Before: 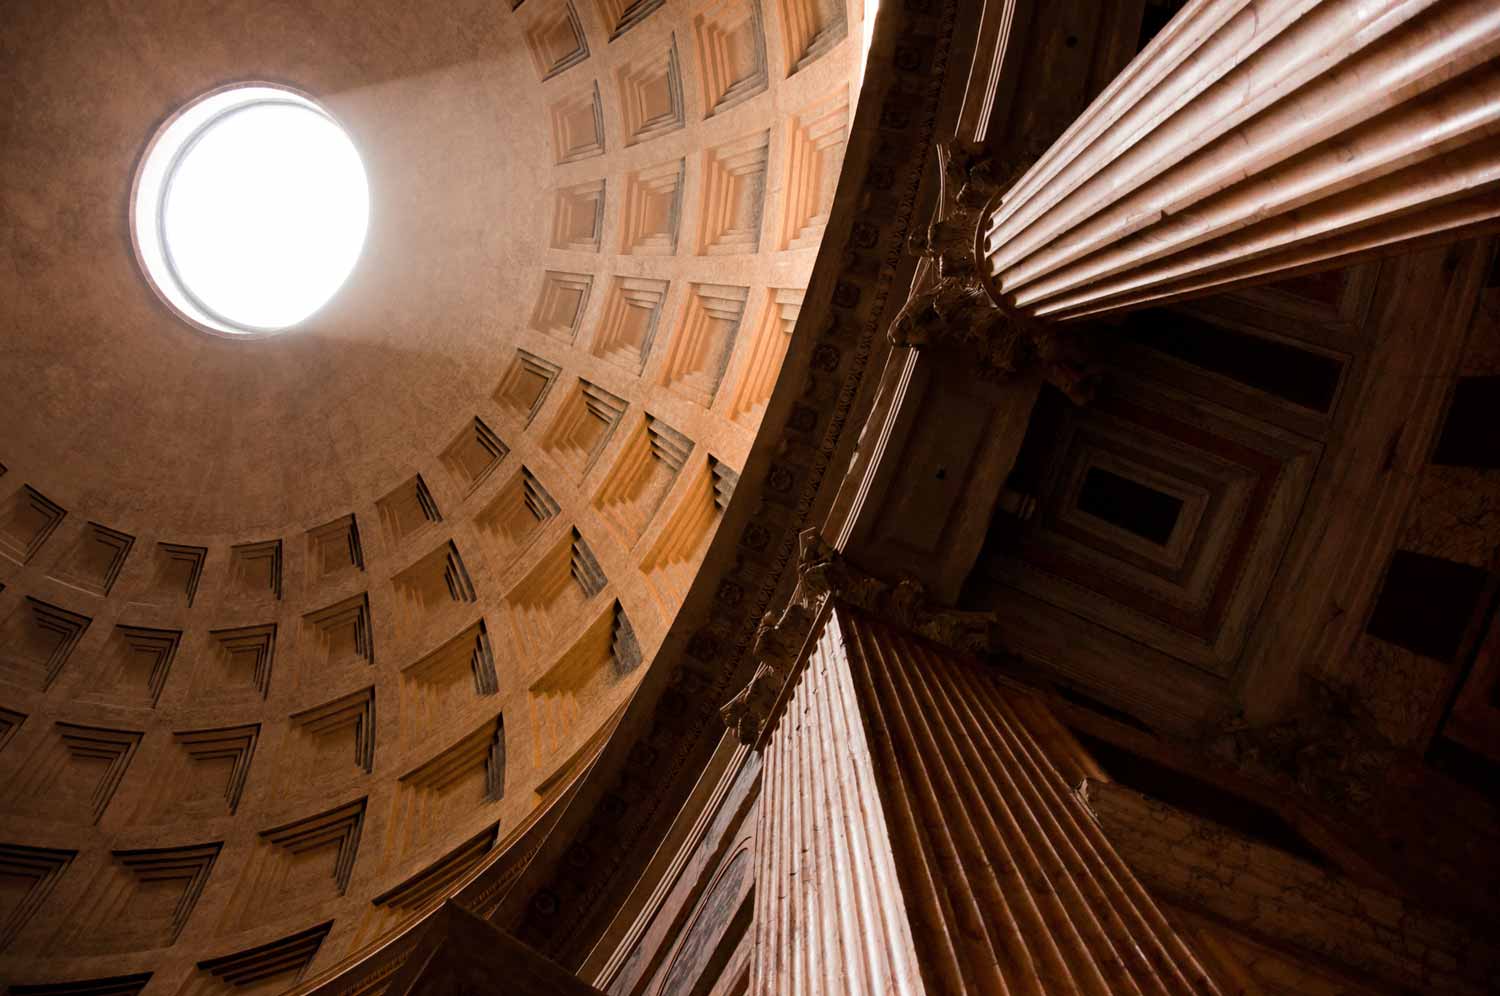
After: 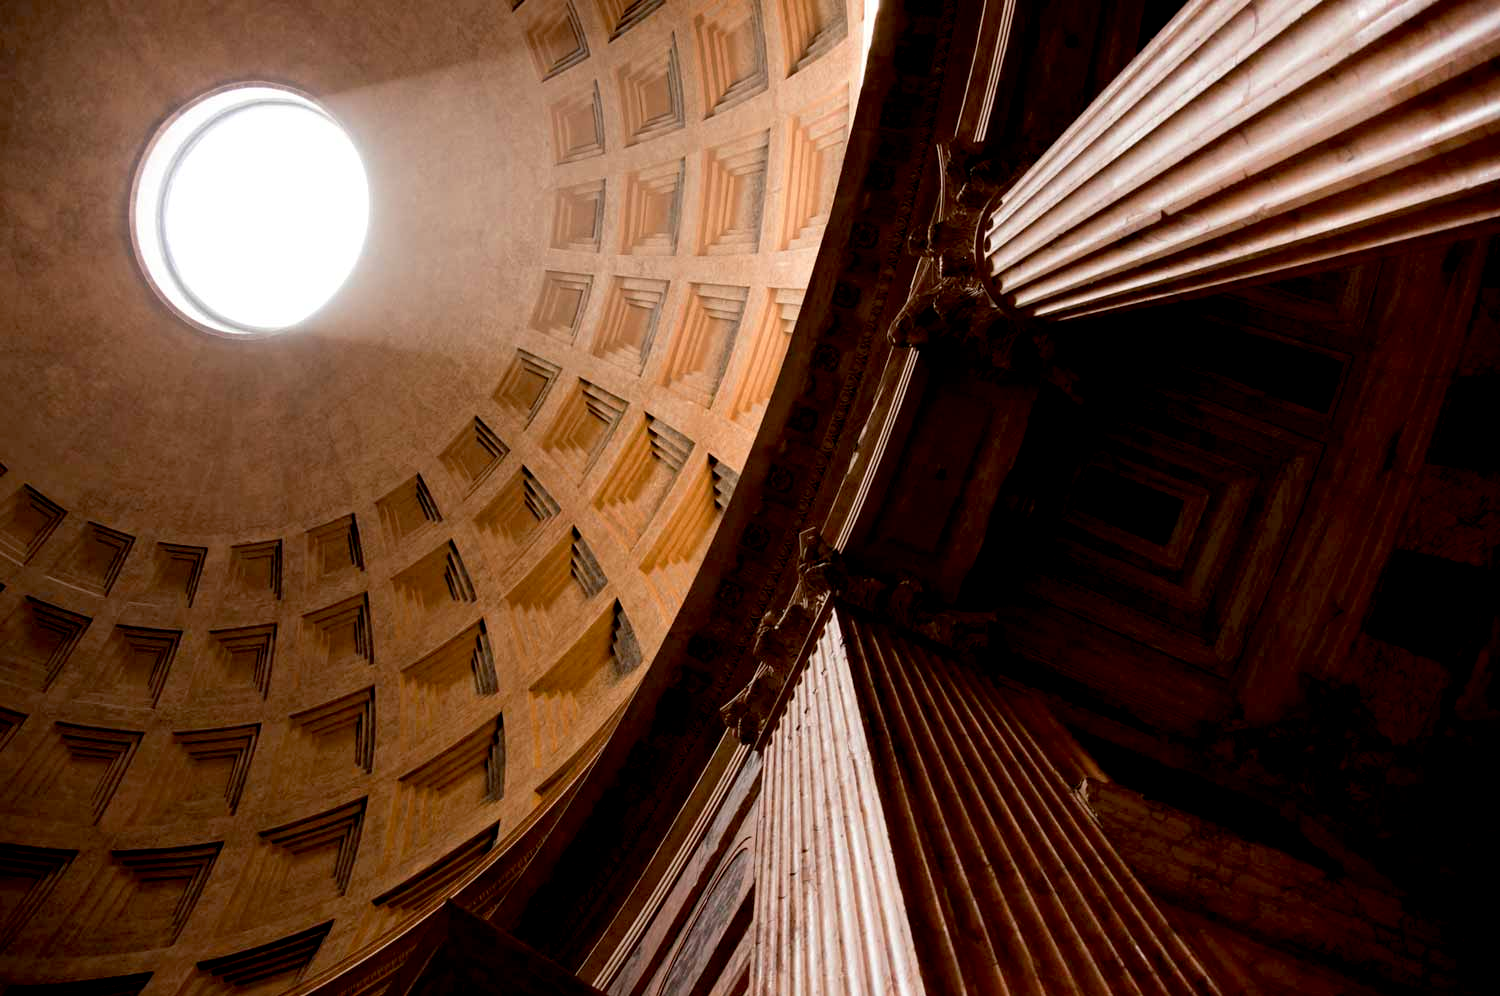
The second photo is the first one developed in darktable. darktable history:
exposure: black level correction 0.009, exposure 0.016 EV, compensate exposure bias true, compensate highlight preservation false
